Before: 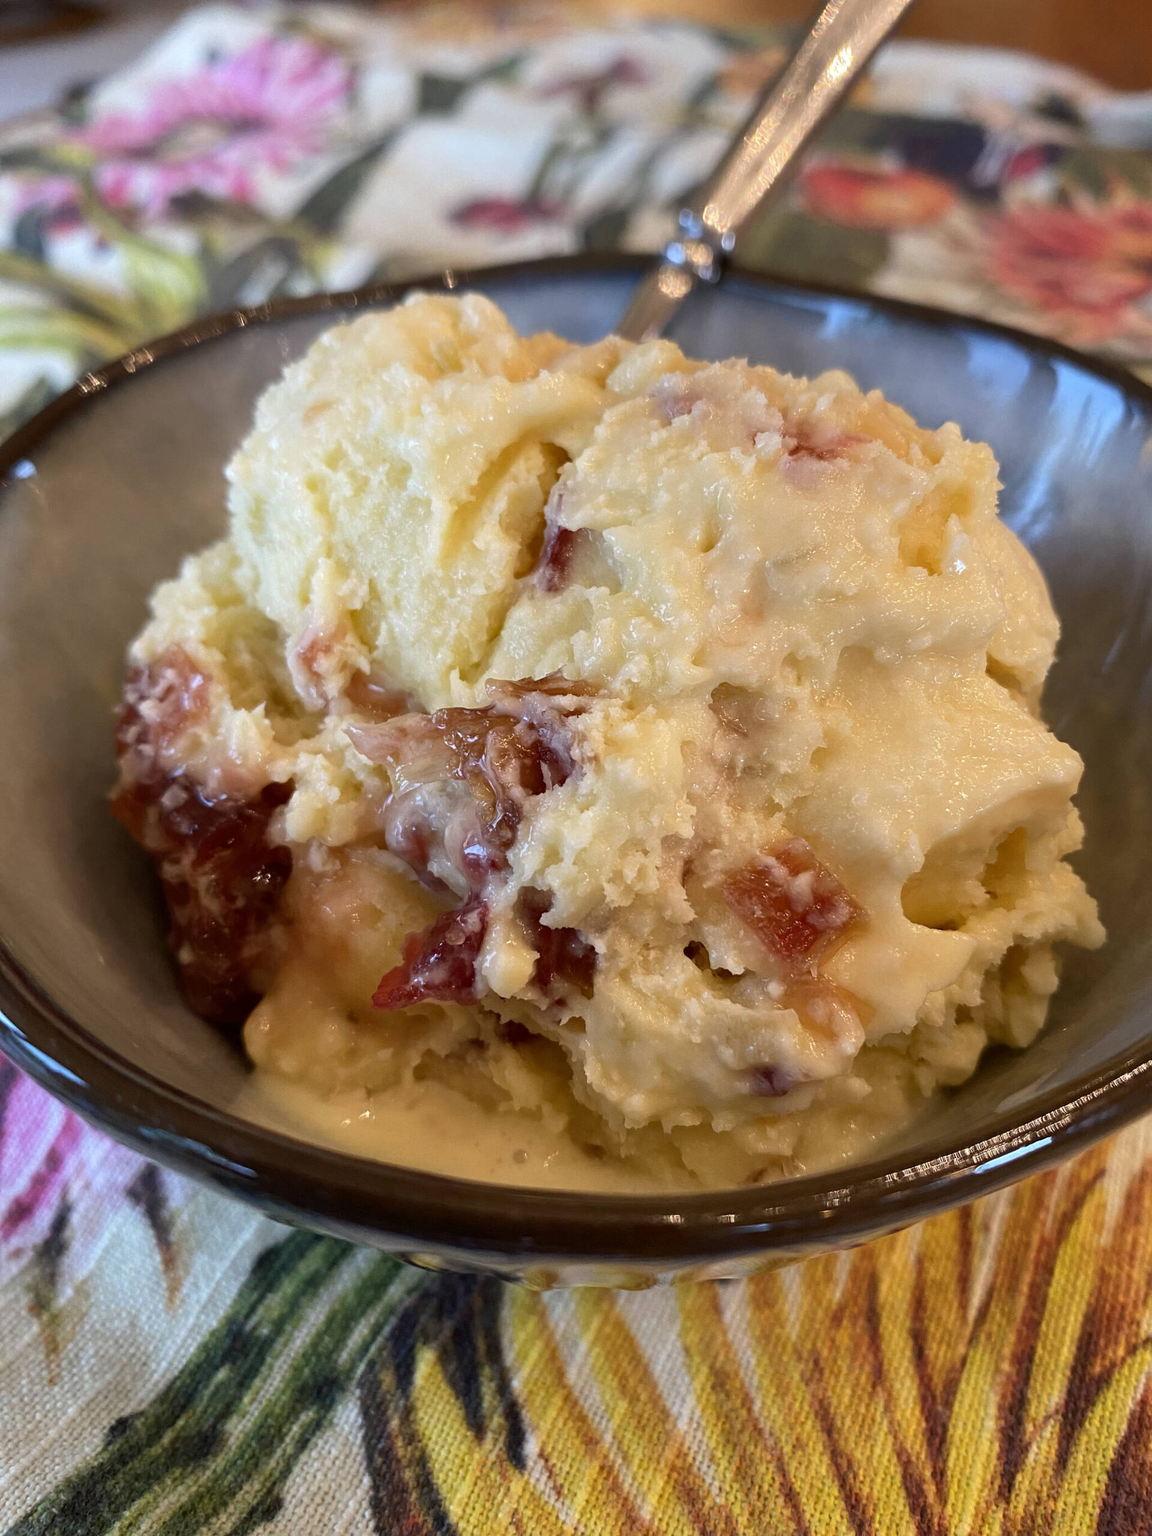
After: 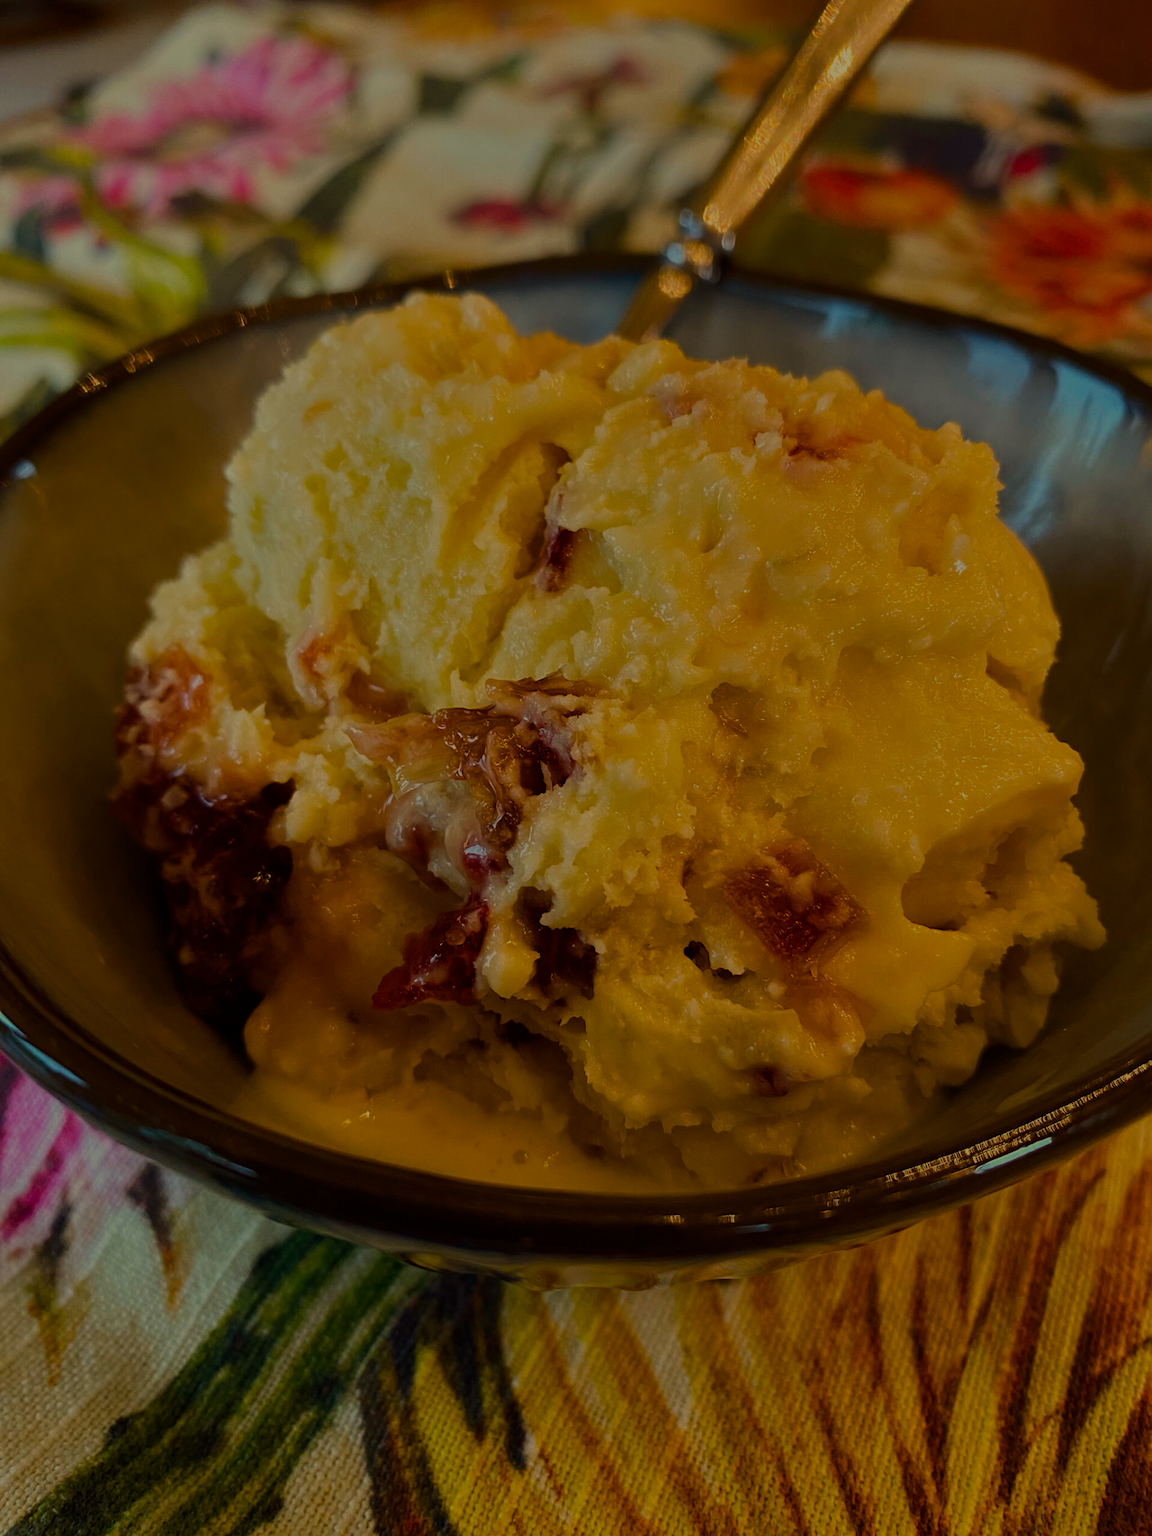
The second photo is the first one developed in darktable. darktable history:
white balance: red 1.08, blue 0.791
tone equalizer: -8 EV -2 EV, -7 EV -2 EV, -6 EV -2 EV, -5 EV -2 EV, -4 EV -2 EV, -3 EV -2 EV, -2 EV -2 EV, -1 EV -1.63 EV, +0 EV -2 EV
color balance rgb: perceptual saturation grading › global saturation 20%, perceptual saturation grading › highlights -25%, perceptual saturation grading › shadows 50%
